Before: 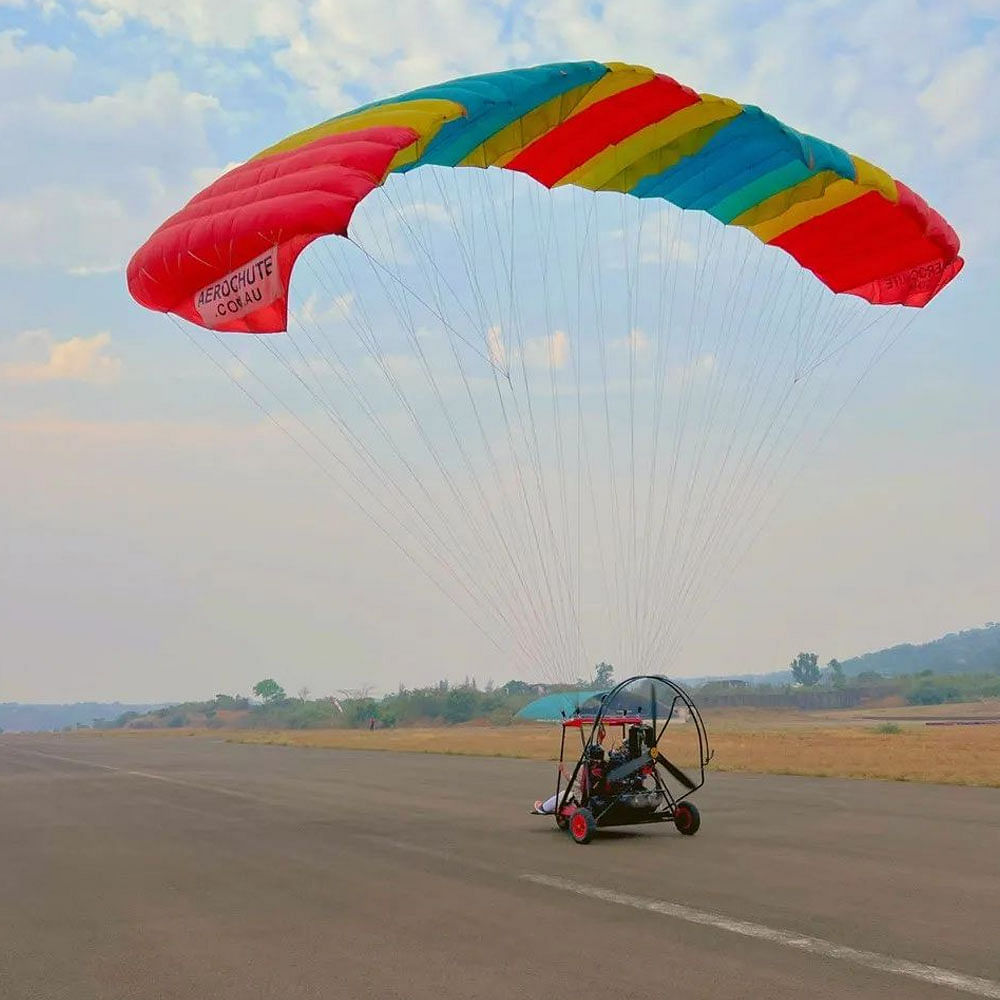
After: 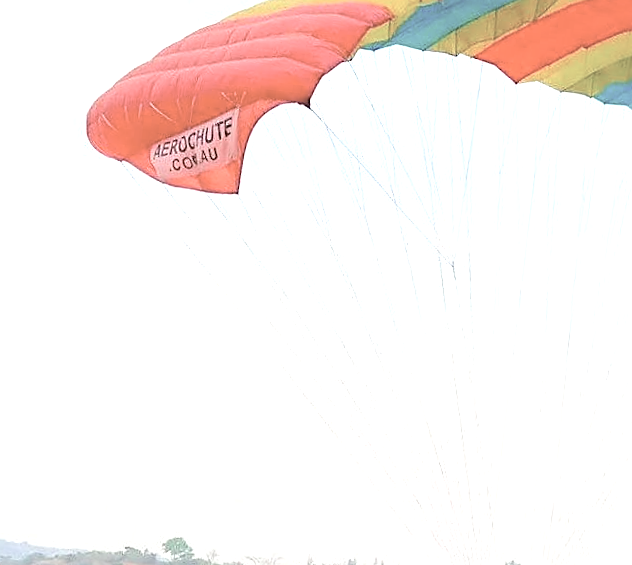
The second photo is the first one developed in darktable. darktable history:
crop and rotate: angle -6.86°, left 2.258%, top 7.003%, right 27.409%, bottom 30.115%
sharpen: on, module defaults
contrast brightness saturation: brightness 0.183, saturation -0.493
exposure: exposure 1.151 EV, compensate highlight preservation false
